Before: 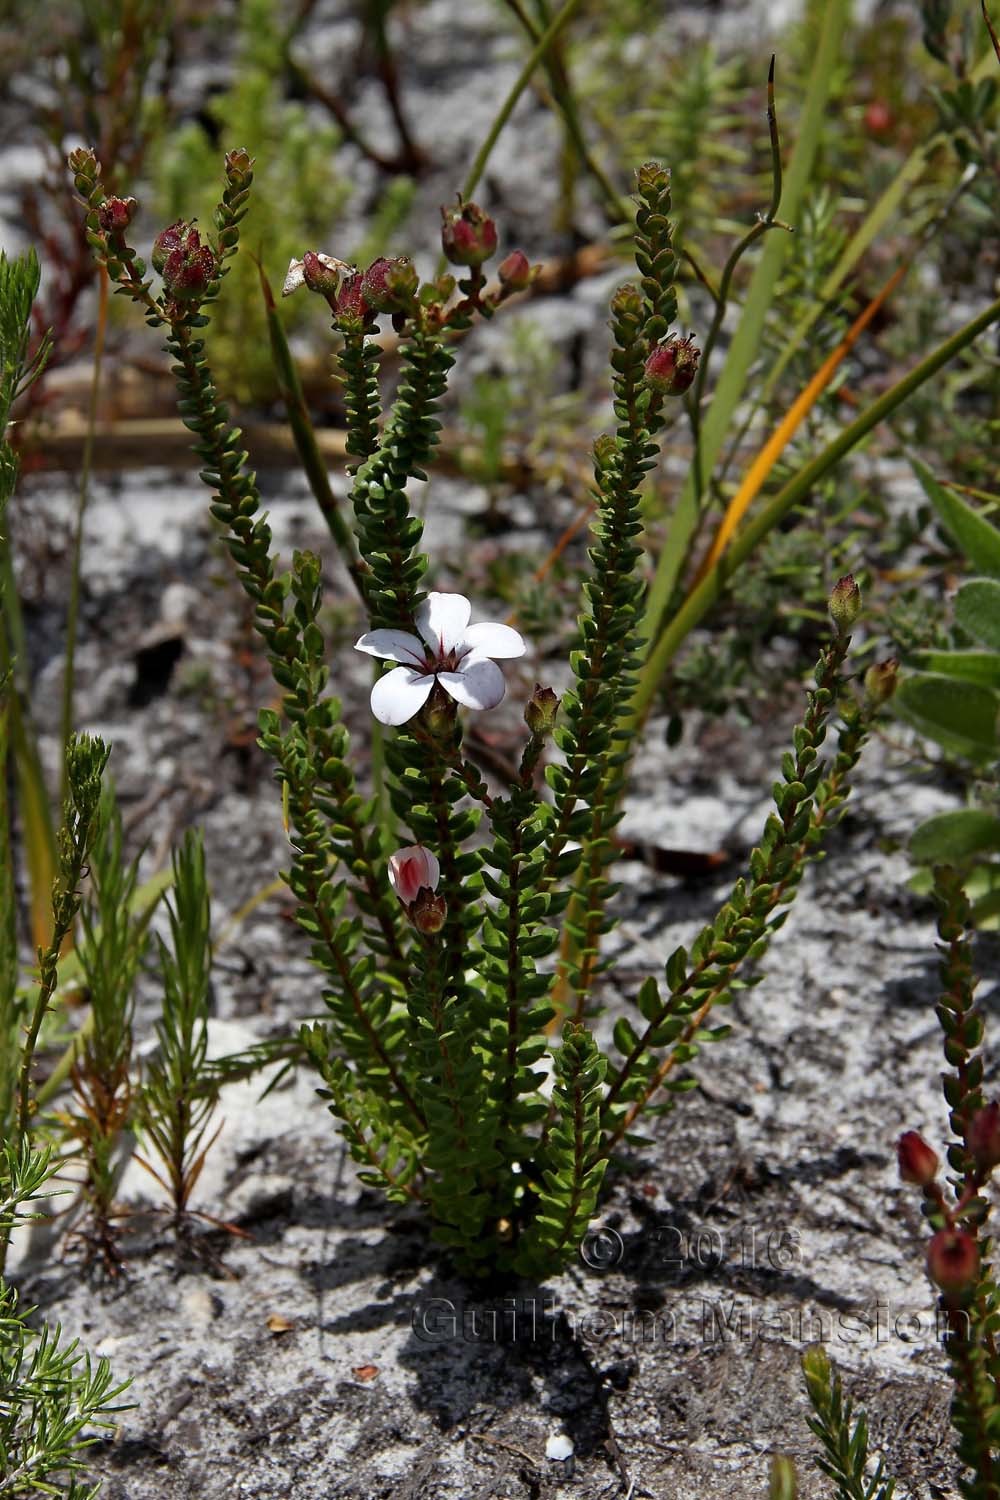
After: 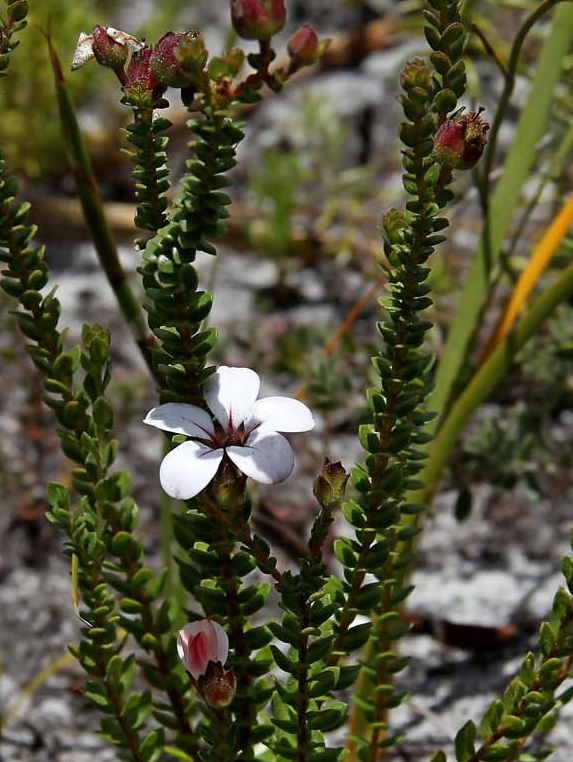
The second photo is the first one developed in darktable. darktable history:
crop: left 21.111%, top 15.069%, right 21.55%, bottom 34.13%
